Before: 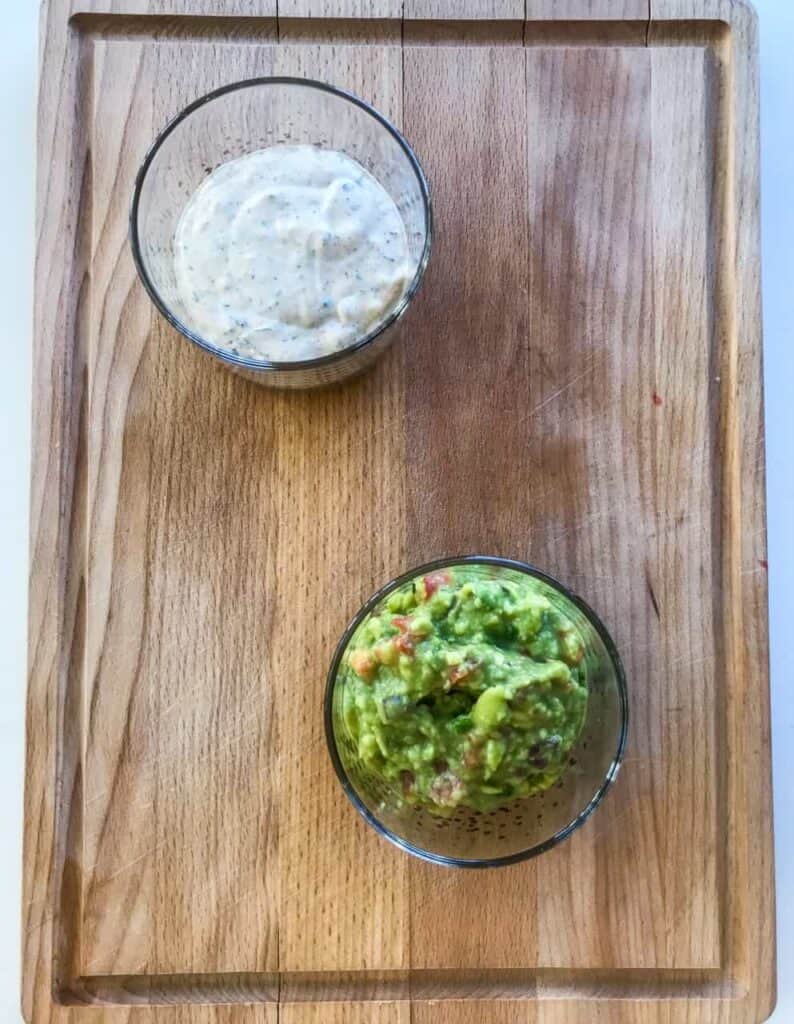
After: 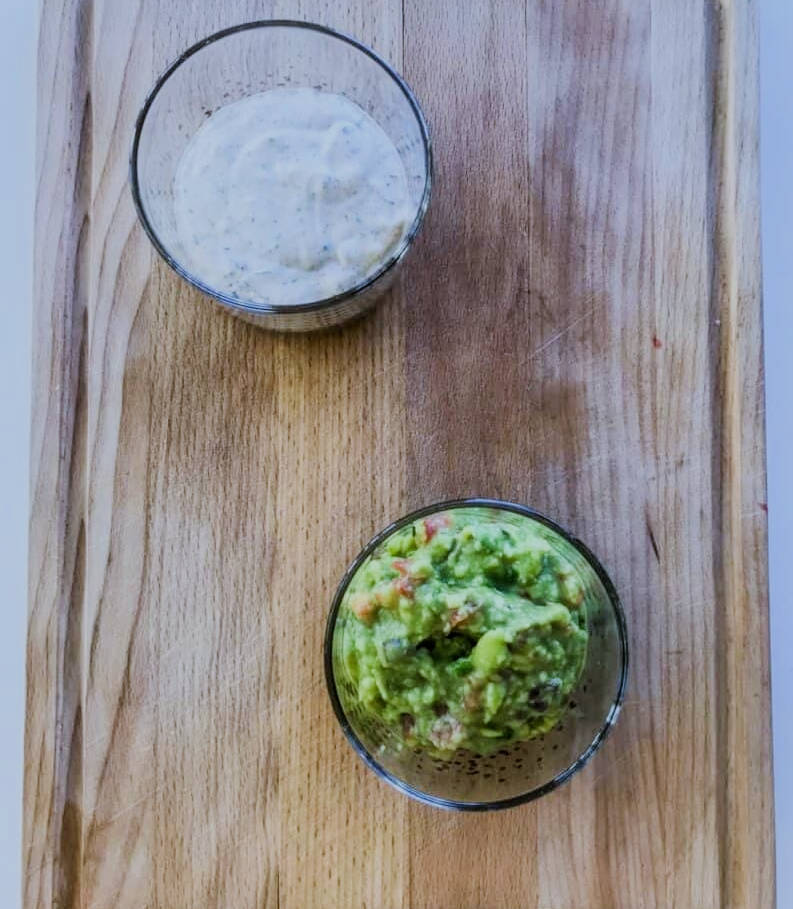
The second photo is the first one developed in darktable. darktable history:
crop and rotate: top 5.609%, bottom 5.609%
white balance: red 0.926, green 1.003, blue 1.133
filmic rgb: black relative exposure -9.22 EV, white relative exposure 6.77 EV, hardness 3.07, contrast 1.05
